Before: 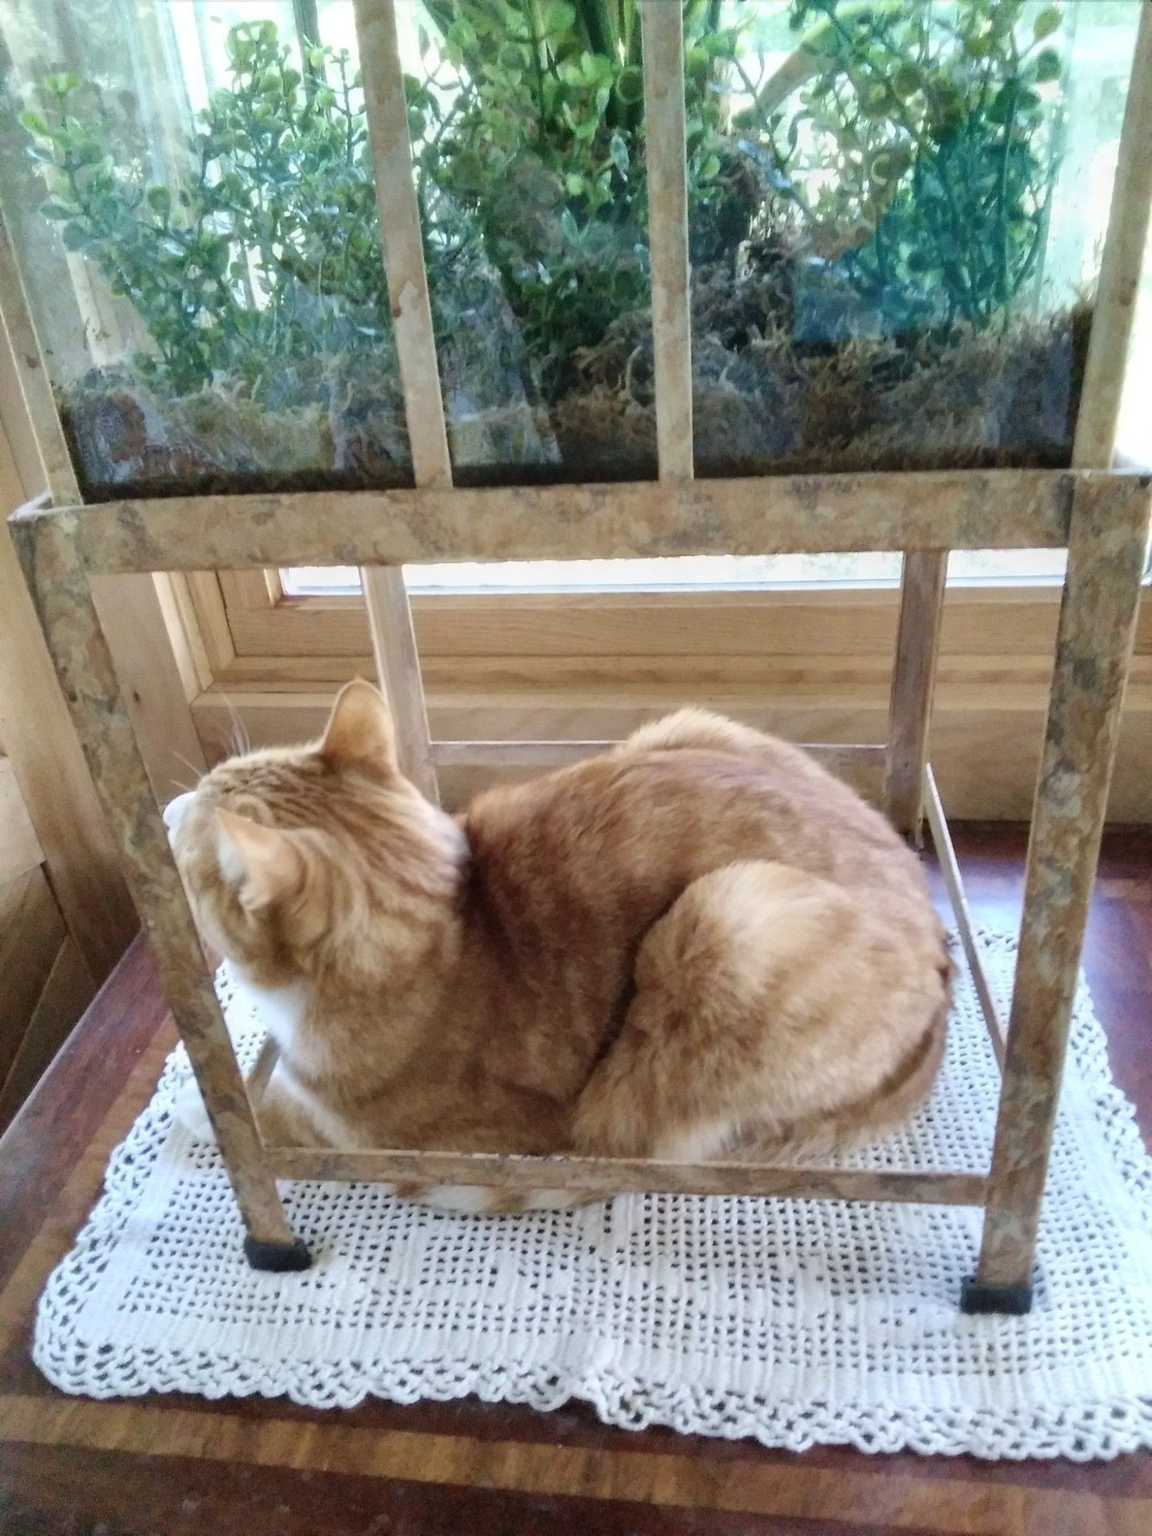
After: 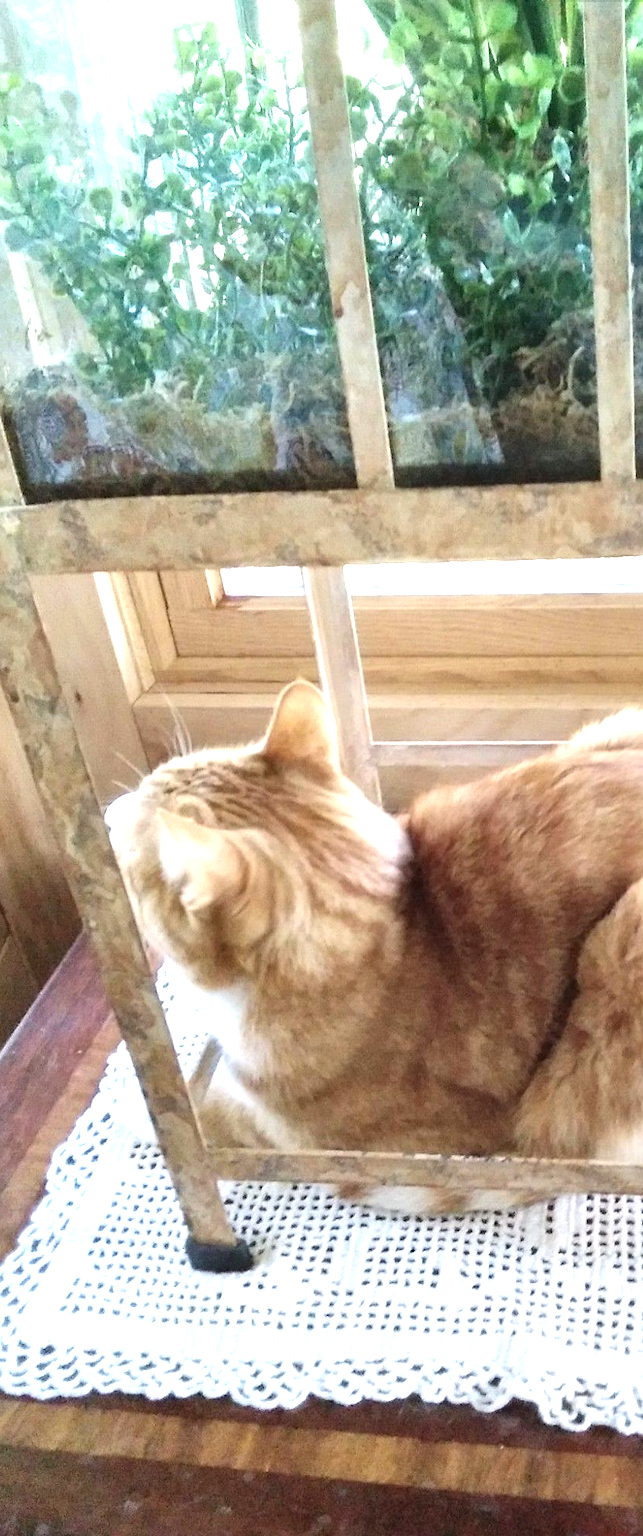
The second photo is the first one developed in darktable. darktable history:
exposure: black level correction 0, exposure 1.001 EV, compensate highlight preservation false
crop: left 5.113%, right 38.933%
sharpen: amount 0.218
